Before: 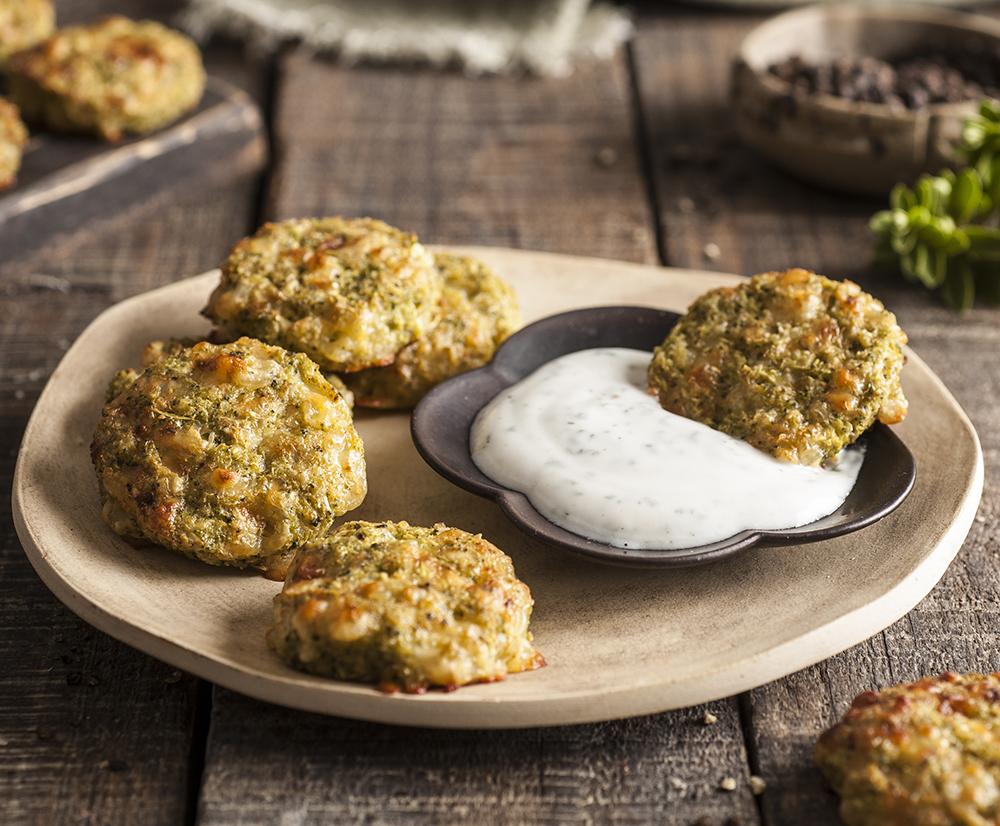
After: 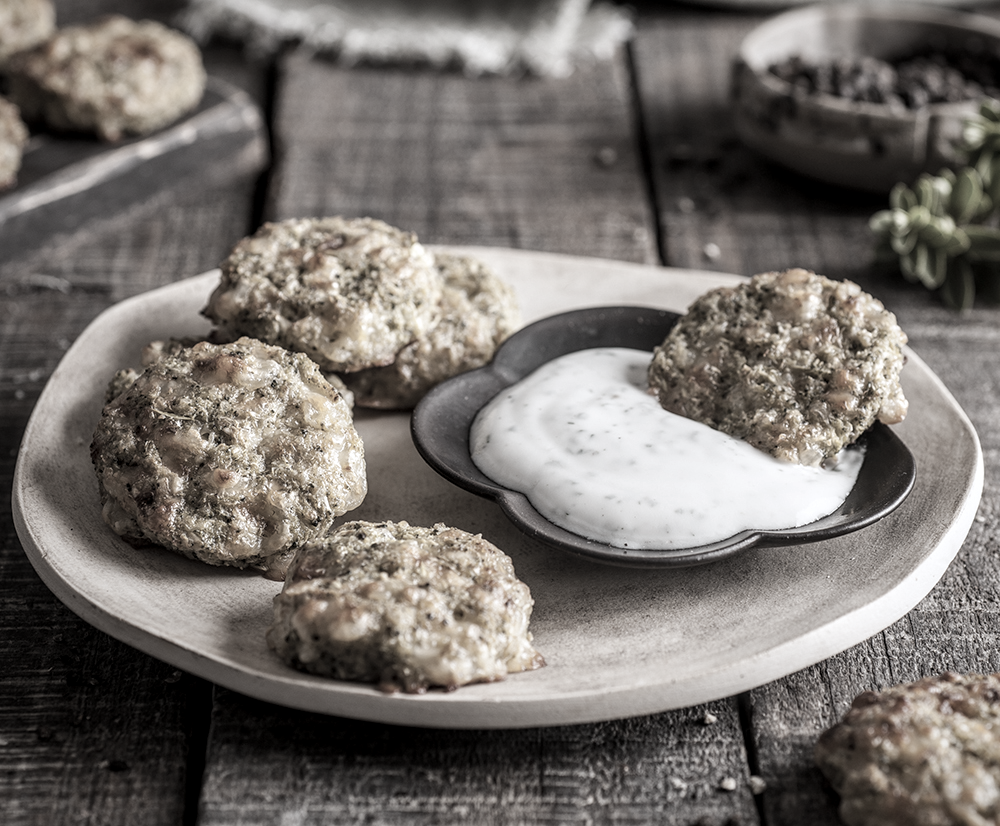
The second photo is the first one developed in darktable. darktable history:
color correction: saturation 0.2
white balance: red 0.984, blue 1.059
vignetting: brightness -0.233, saturation 0.141
local contrast: on, module defaults
